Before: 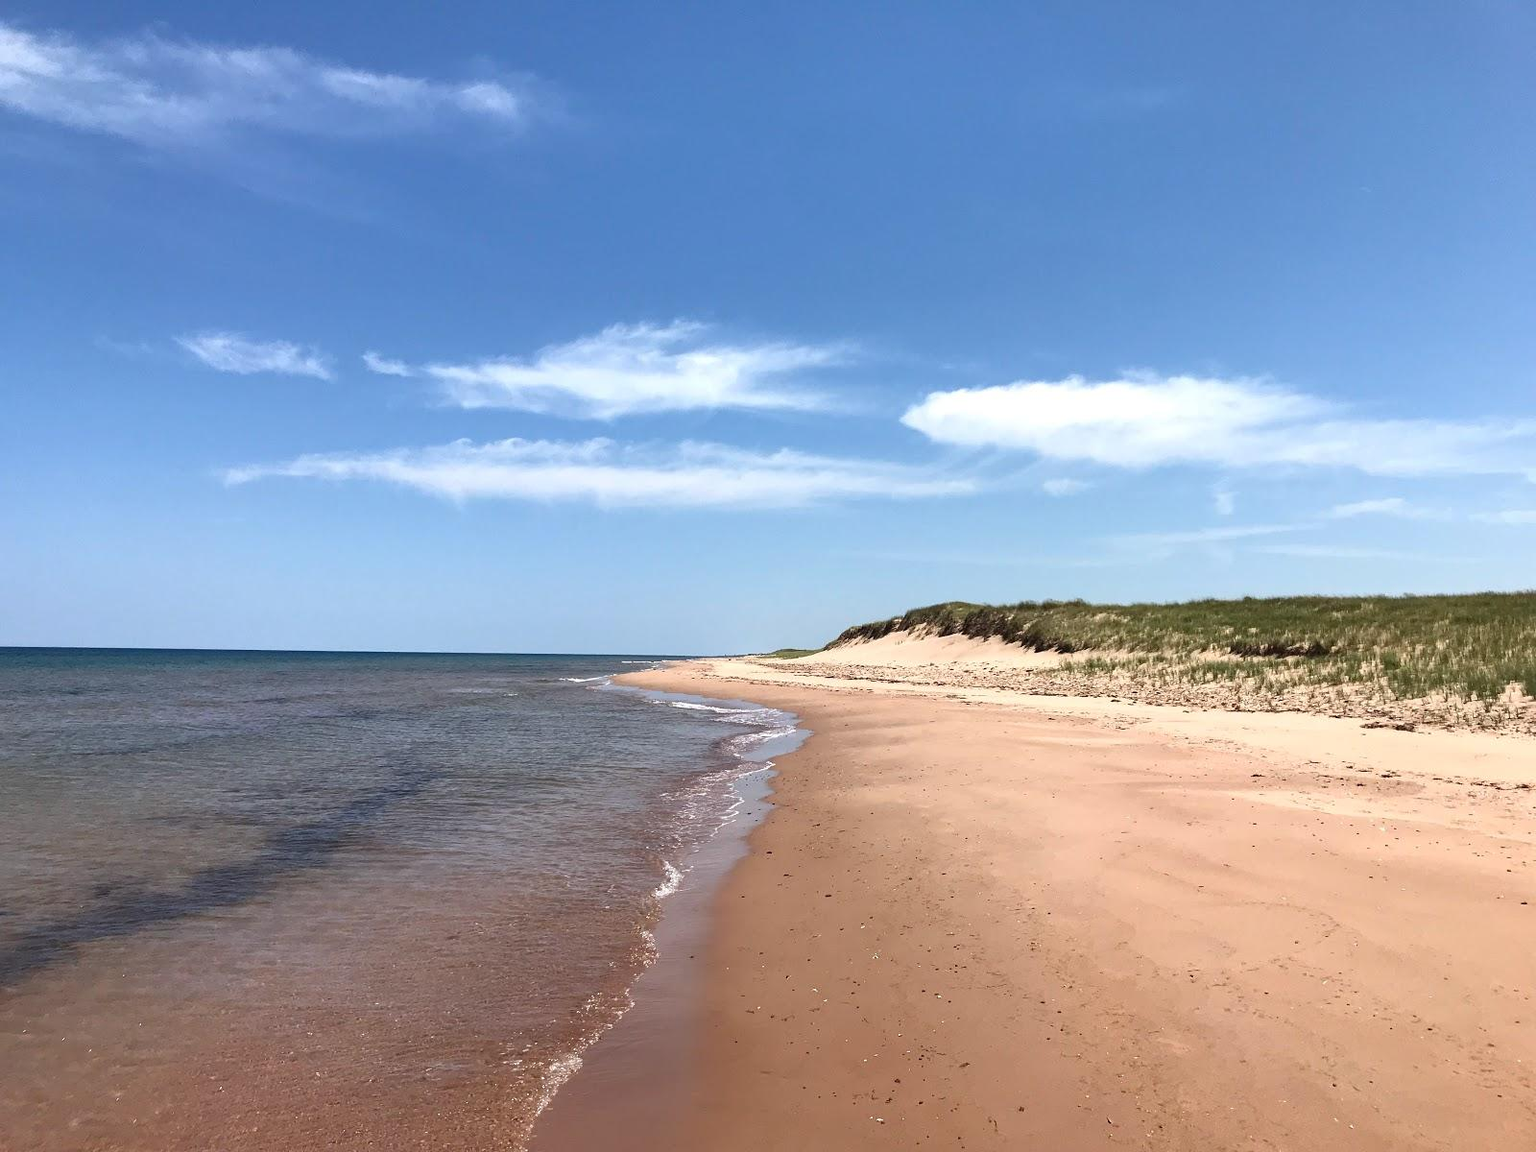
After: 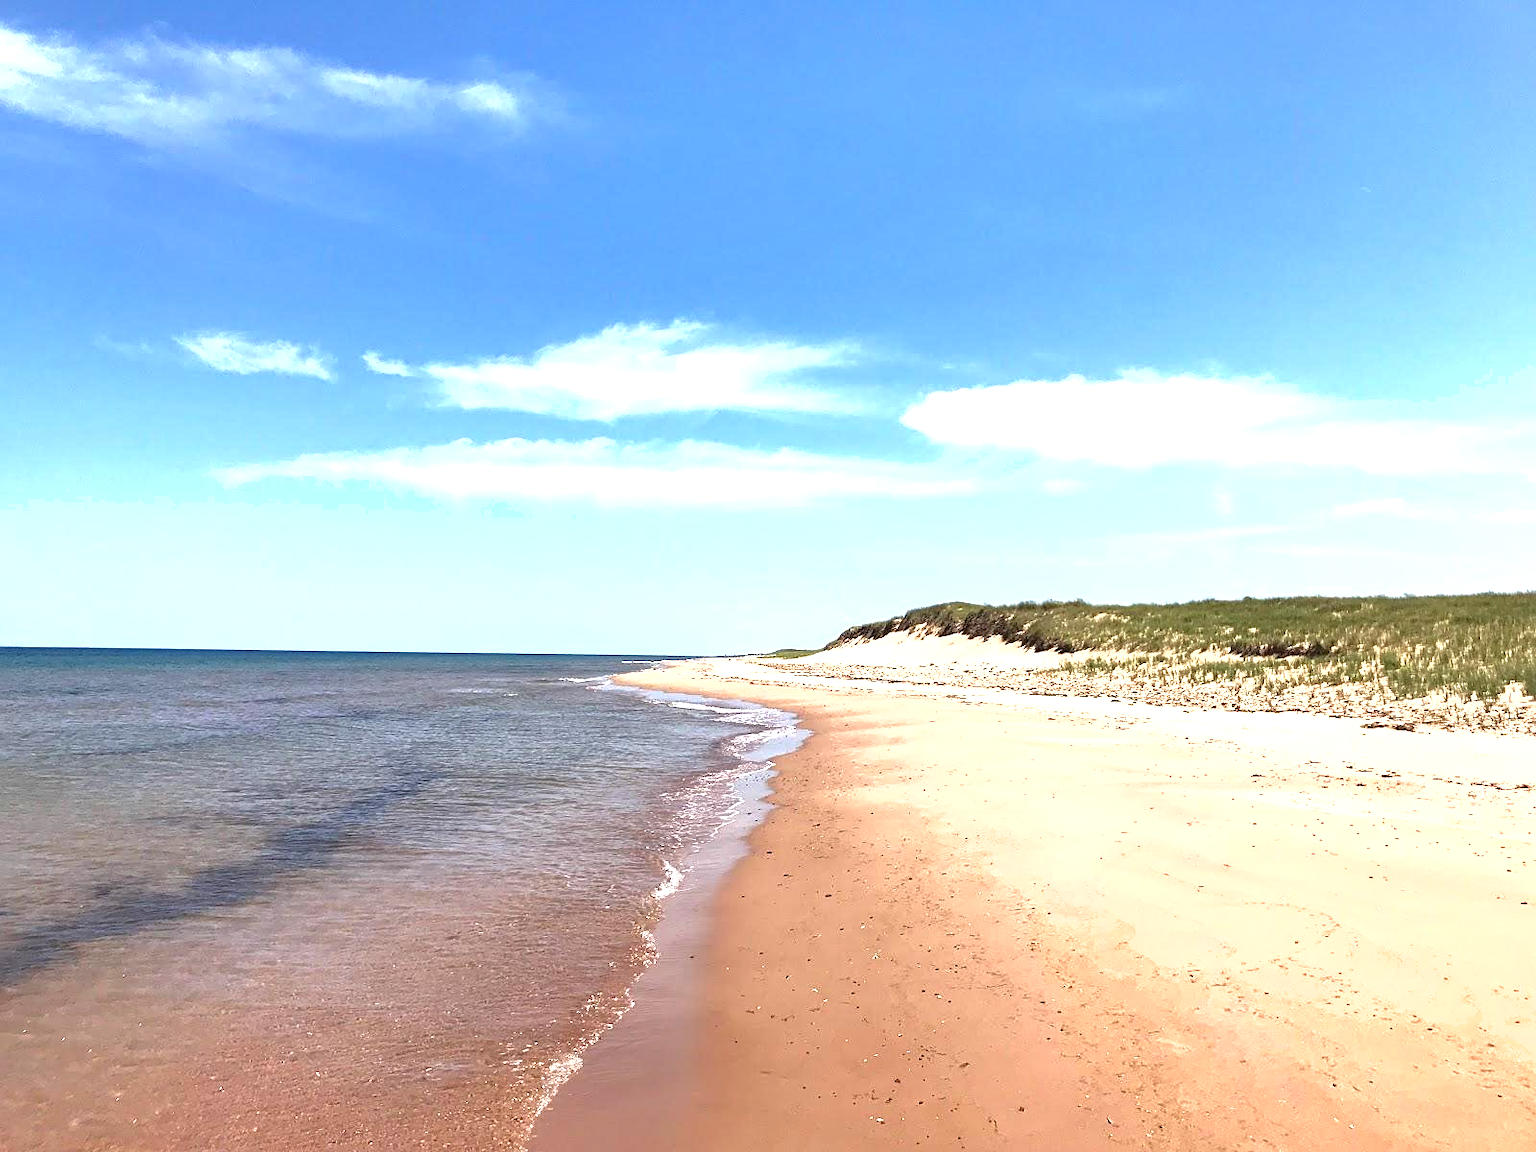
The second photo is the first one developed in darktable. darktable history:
shadows and highlights: shadows -20.12, white point adjustment -2.05, highlights -35.07
exposure: exposure 1.141 EV, compensate exposure bias true, compensate highlight preservation false
sharpen: amount 0.209
